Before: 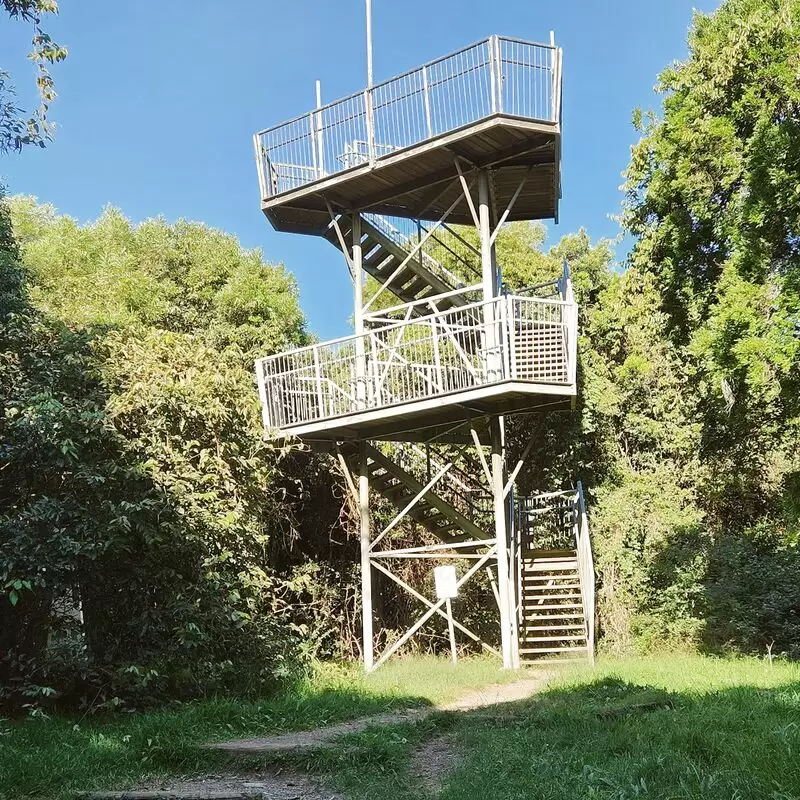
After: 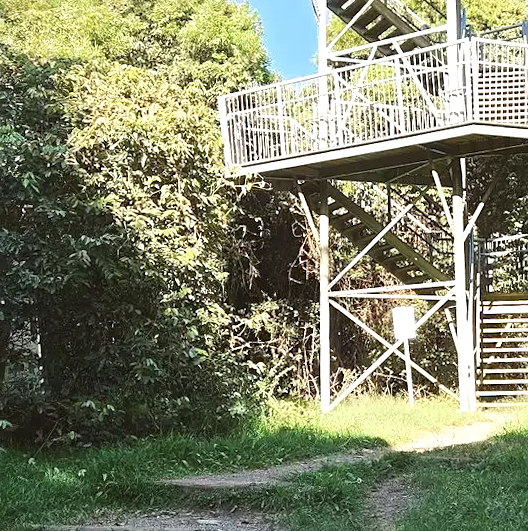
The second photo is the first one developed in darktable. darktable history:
crop and rotate: angle -1.16°, left 3.952%, top 32.251%, right 28.723%
sharpen: amount 0.212
contrast brightness saturation: contrast 0.007, saturation -0.049
exposure: black level correction -0.002, exposure 0.532 EV, compensate exposure bias true, compensate highlight preservation false
